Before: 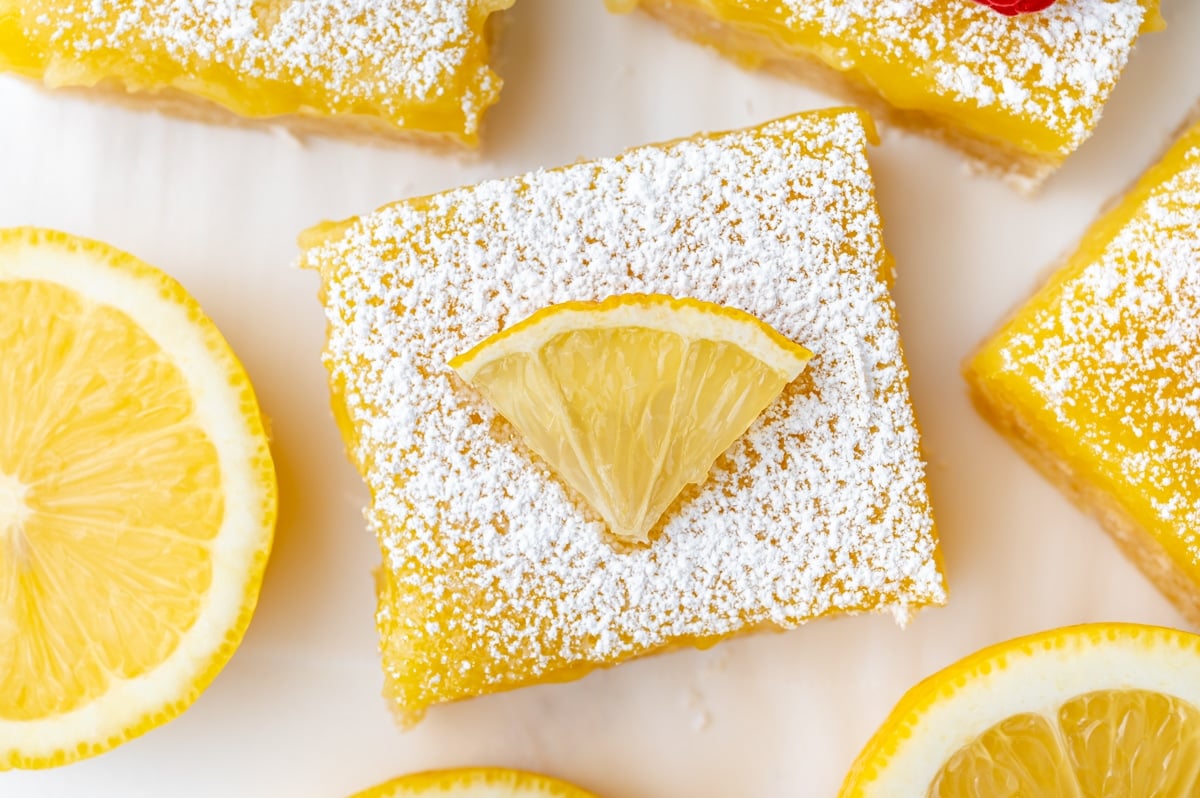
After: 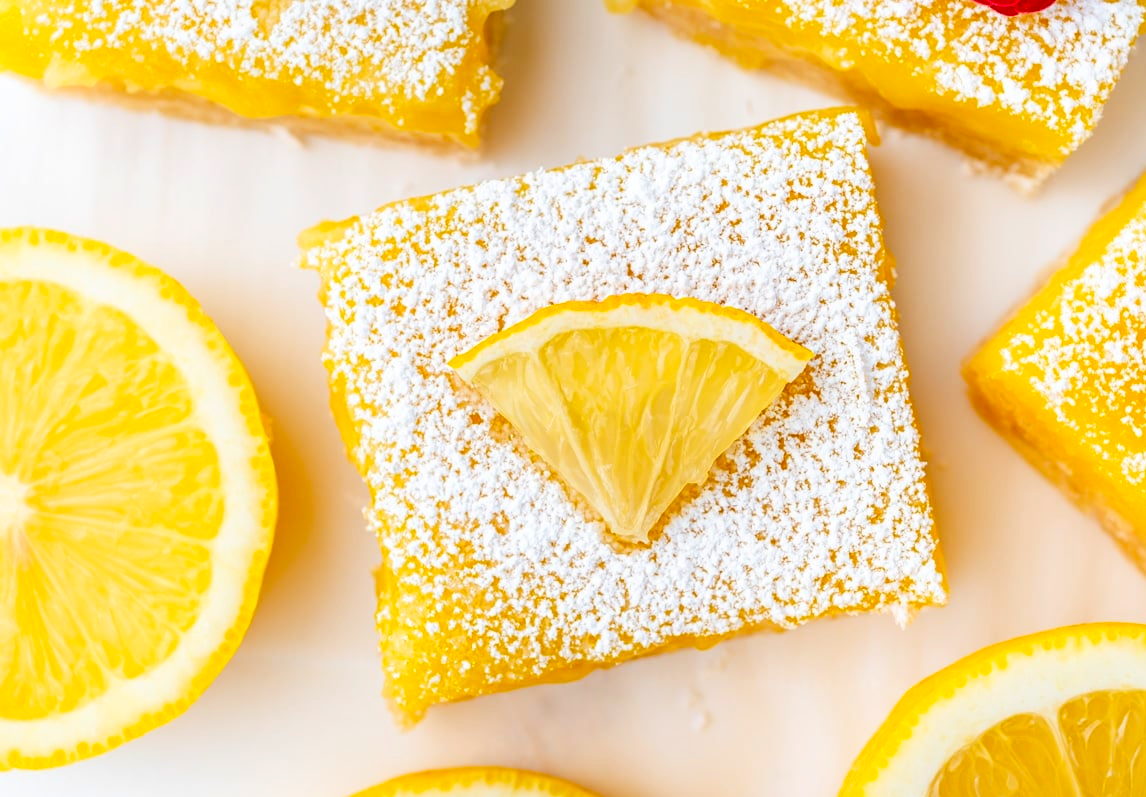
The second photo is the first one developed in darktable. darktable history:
contrast brightness saturation: contrast 0.168, saturation 0.329
crop: right 4.439%, bottom 0.035%
